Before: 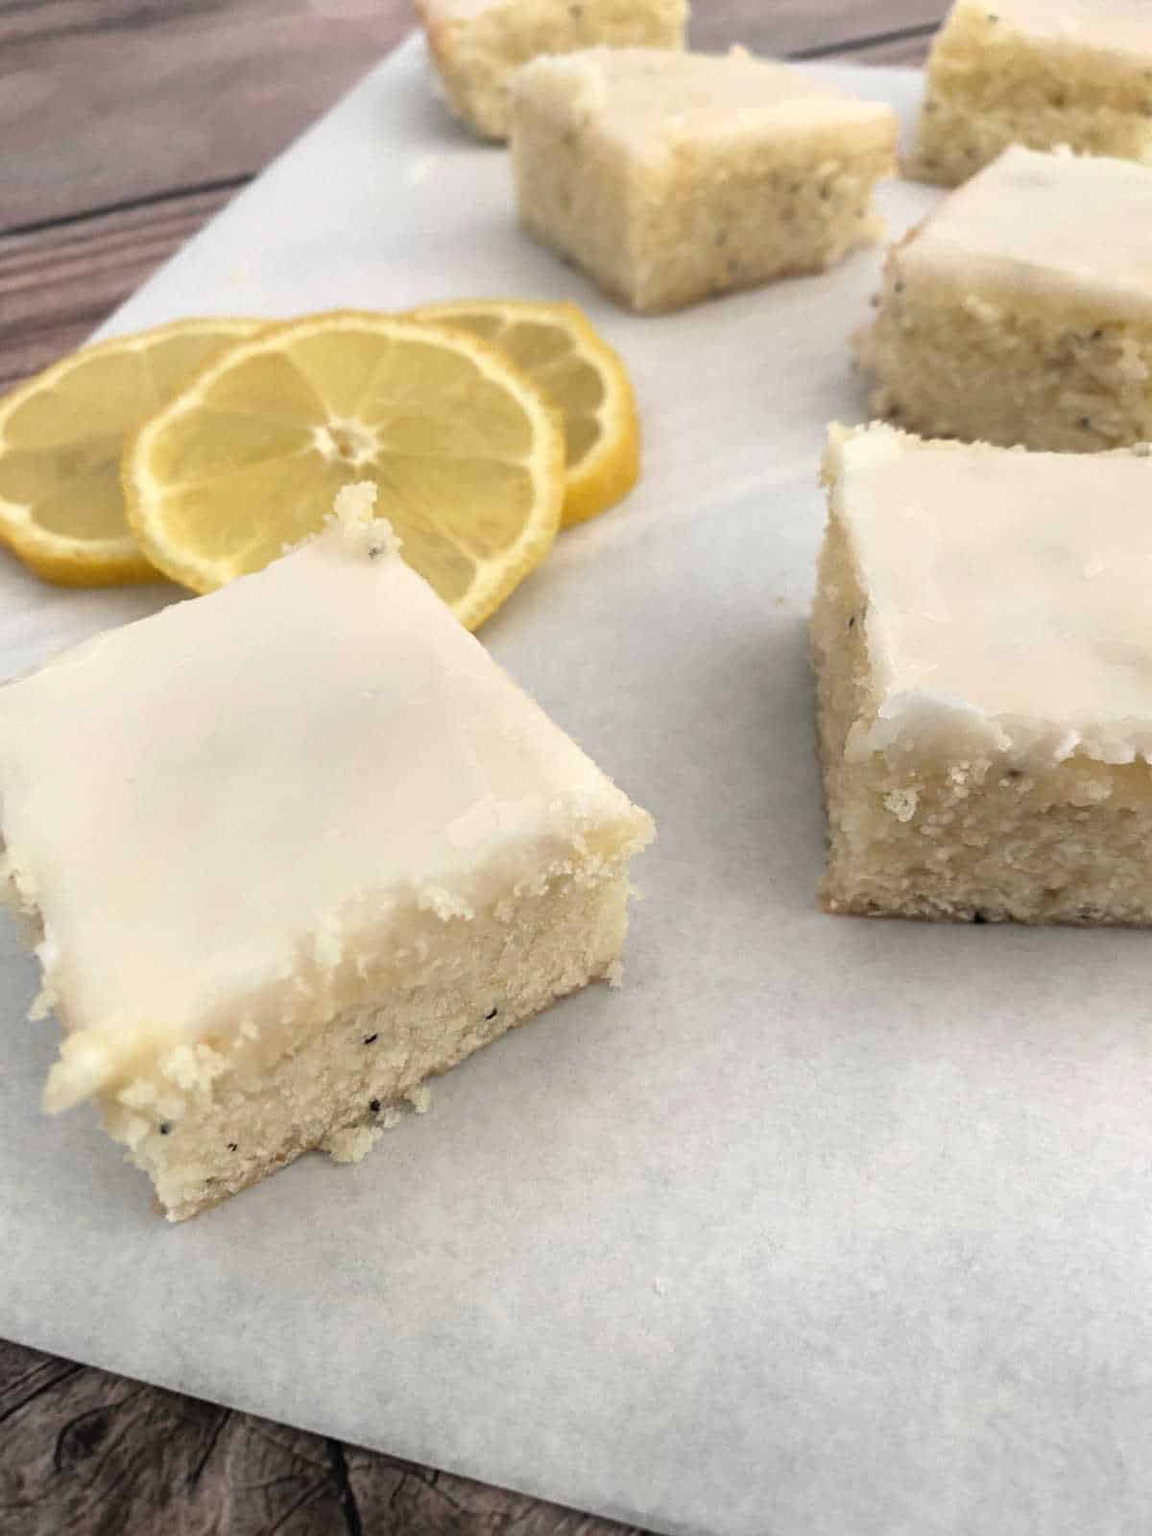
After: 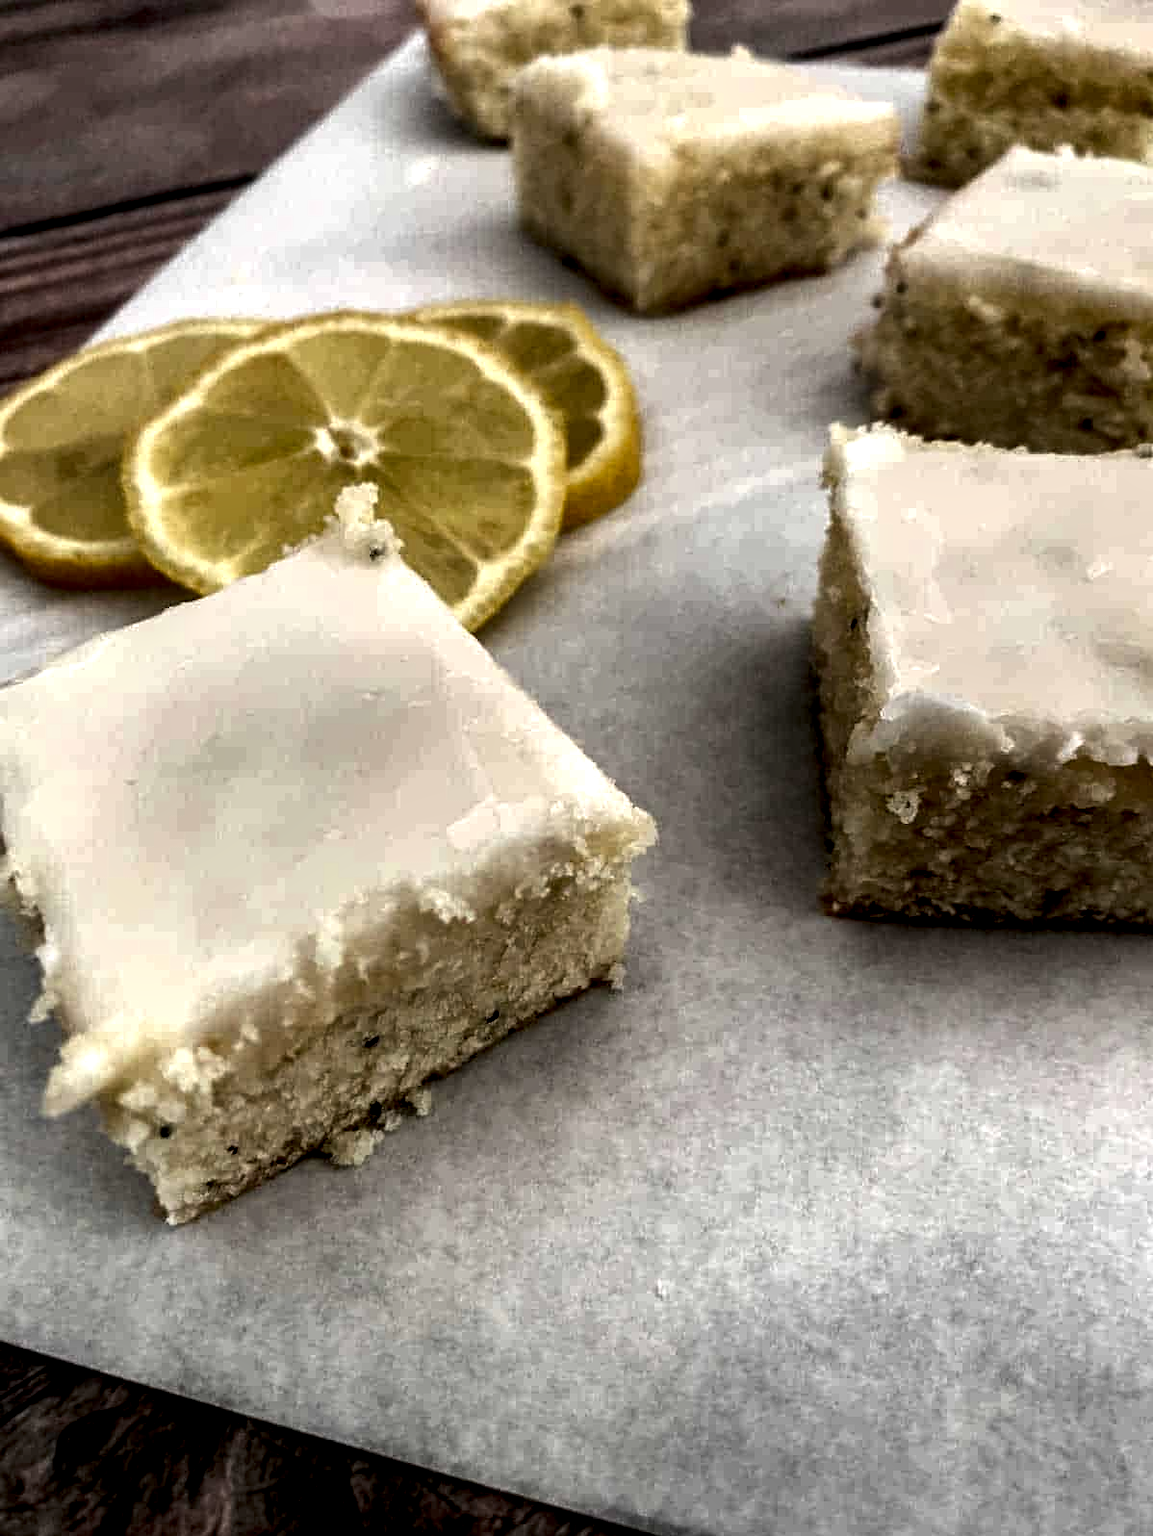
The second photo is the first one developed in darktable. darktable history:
local contrast: highlights 80%, shadows 57%, detail 175%, midtone range 0.595
contrast brightness saturation: brightness -0.5
crop: top 0.052%, bottom 0.138%
shadows and highlights: shadows 20.91, highlights -37.14, soften with gaussian
